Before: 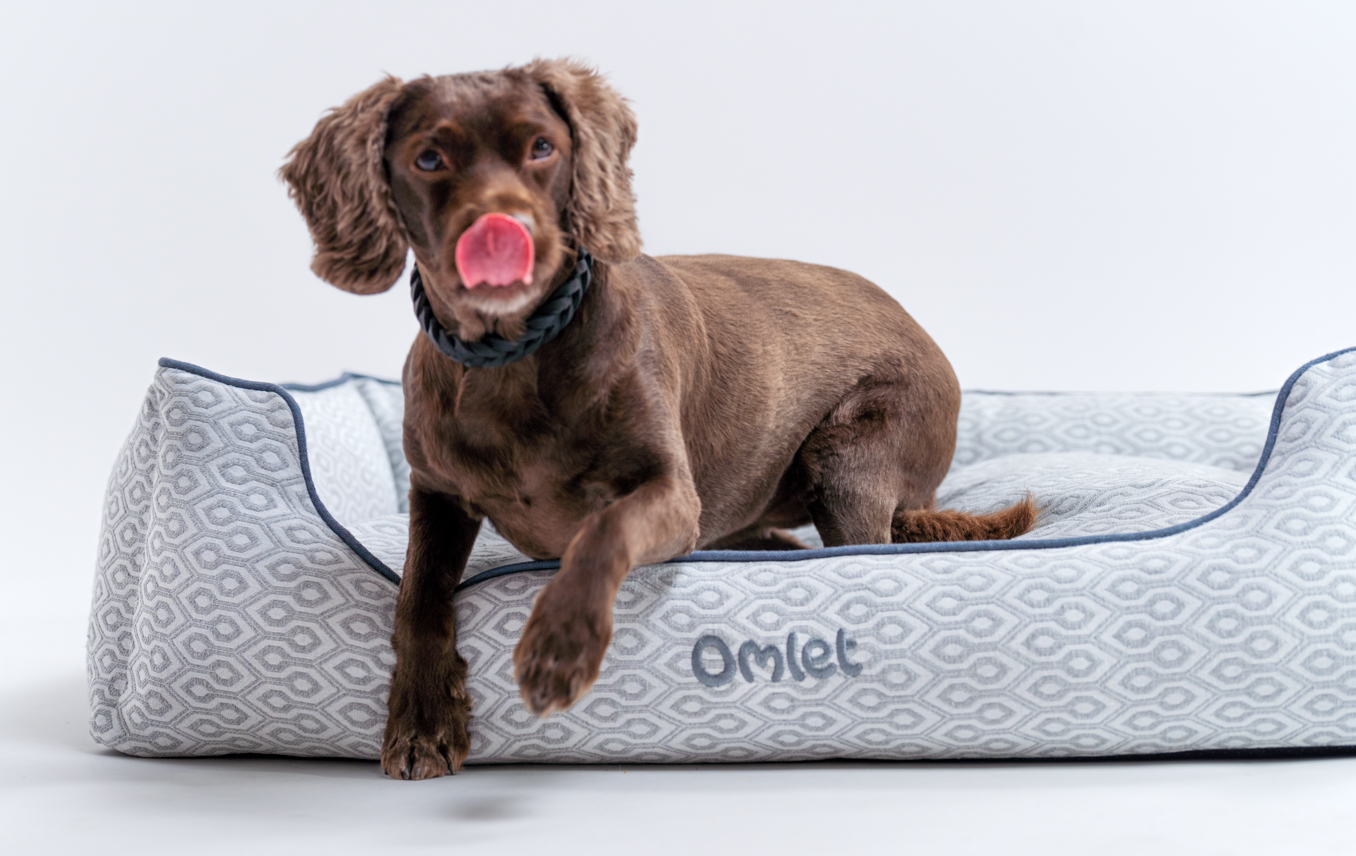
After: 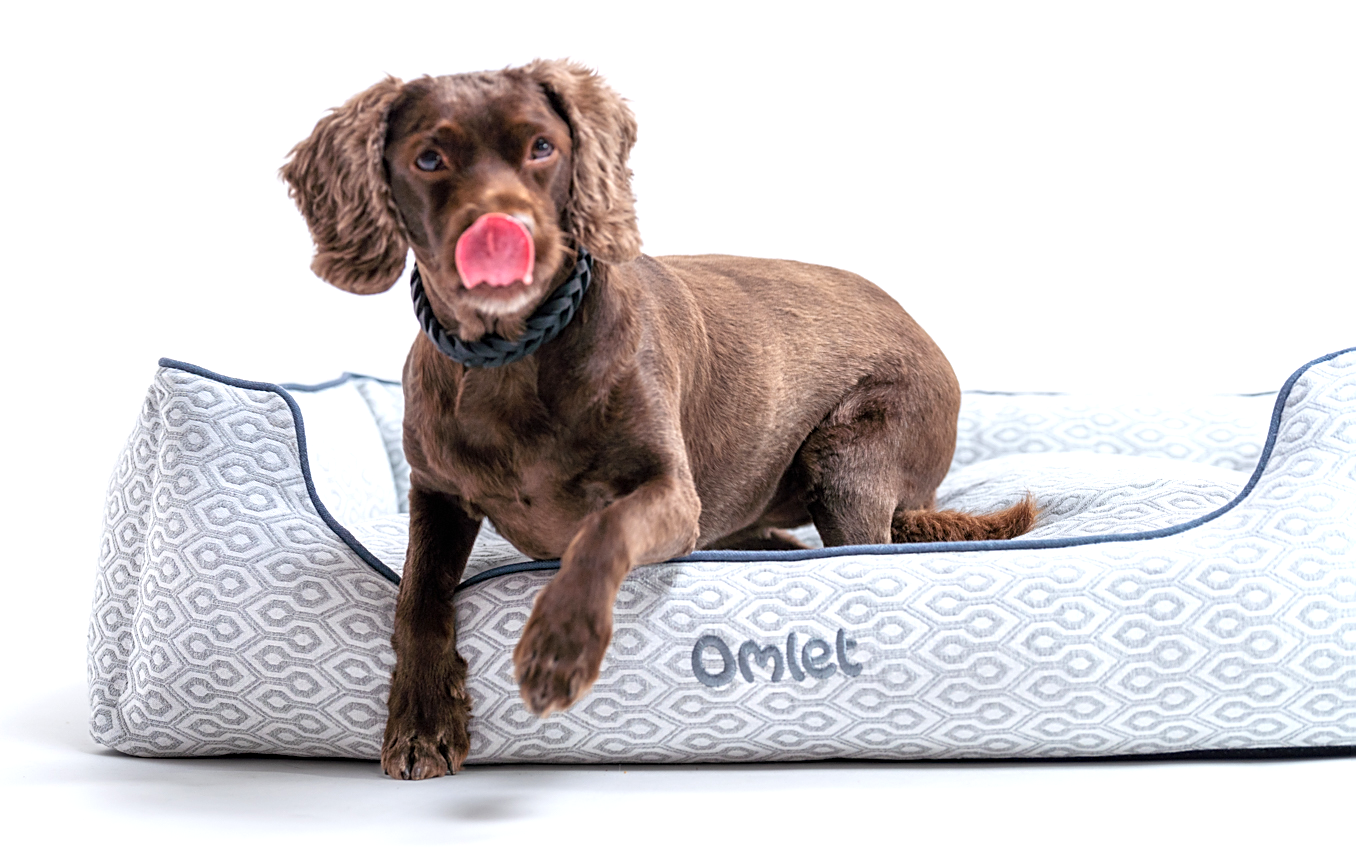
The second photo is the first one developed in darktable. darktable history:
sharpen: on, module defaults
exposure: black level correction 0, exposure 0.5 EV, compensate exposure bias true, compensate highlight preservation false
